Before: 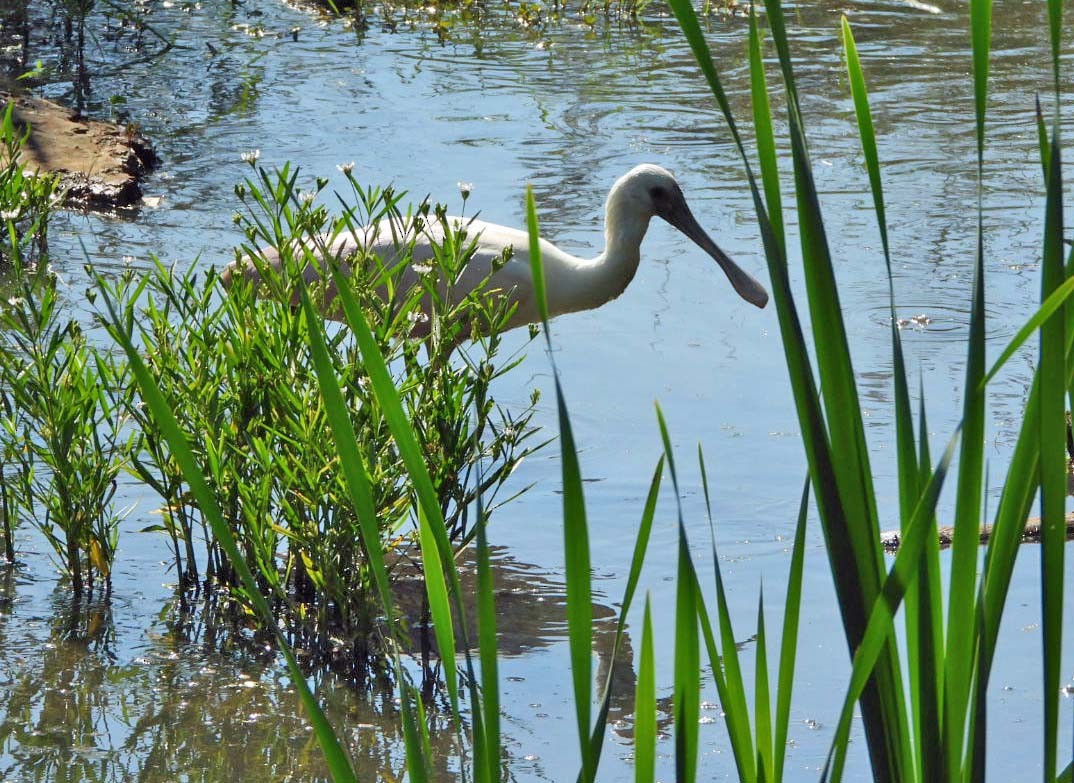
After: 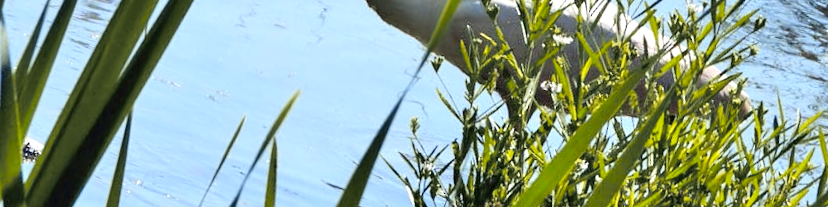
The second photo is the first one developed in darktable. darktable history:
tone curve: curves: ch0 [(0, 0) (0.07, 0.052) (0.23, 0.254) (0.486, 0.53) (0.822, 0.825) (0.994, 0.955)]; ch1 [(0, 0) (0.226, 0.261) (0.379, 0.442) (0.469, 0.472) (0.495, 0.495) (0.514, 0.504) (0.561, 0.568) (0.59, 0.612) (1, 1)]; ch2 [(0, 0) (0.269, 0.299) (0.459, 0.441) (0.498, 0.499) (0.523, 0.52) (0.586, 0.569) (0.635, 0.617) (0.659, 0.681) (0.718, 0.764) (1, 1)], color space Lab, independent channels, preserve colors none
crop and rotate: angle 16.12°, top 30.835%, bottom 35.653%
tone equalizer: -8 EV -0.75 EV, -7 EV -0.7 EV, -6 EV -0.6 EV, -5 EV -0.4 EV, -3 EV 0.4 EV, -2 EV 0.6 EV, -1 EV 0.7 EV, +0 EV 0.75 EV, edges refinement/feathering 500, mask exposure compensation -1.57 EV, preserve details no
rotate and perspective: rotation -2.29°, automatic cropping off
